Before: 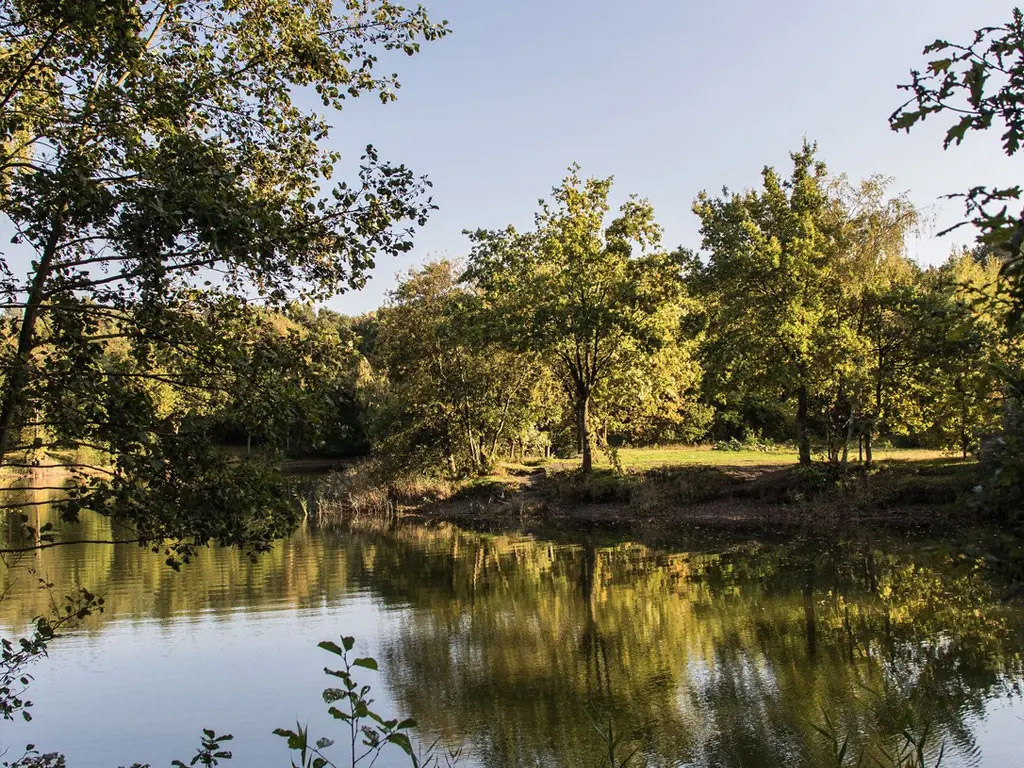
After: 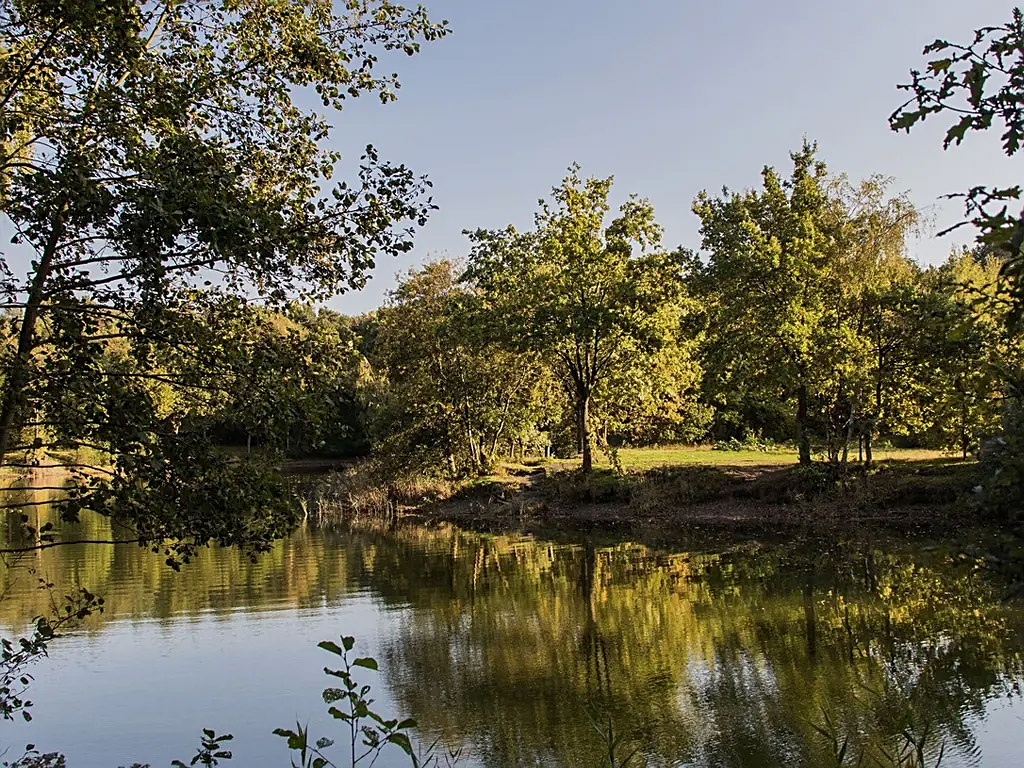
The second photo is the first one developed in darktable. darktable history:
shadows and highlights: radius 121.13, shadows 21.4, white point adjustment -9.72, highlights -14.39, soften with gaussian
sharpen: on, module defaults
